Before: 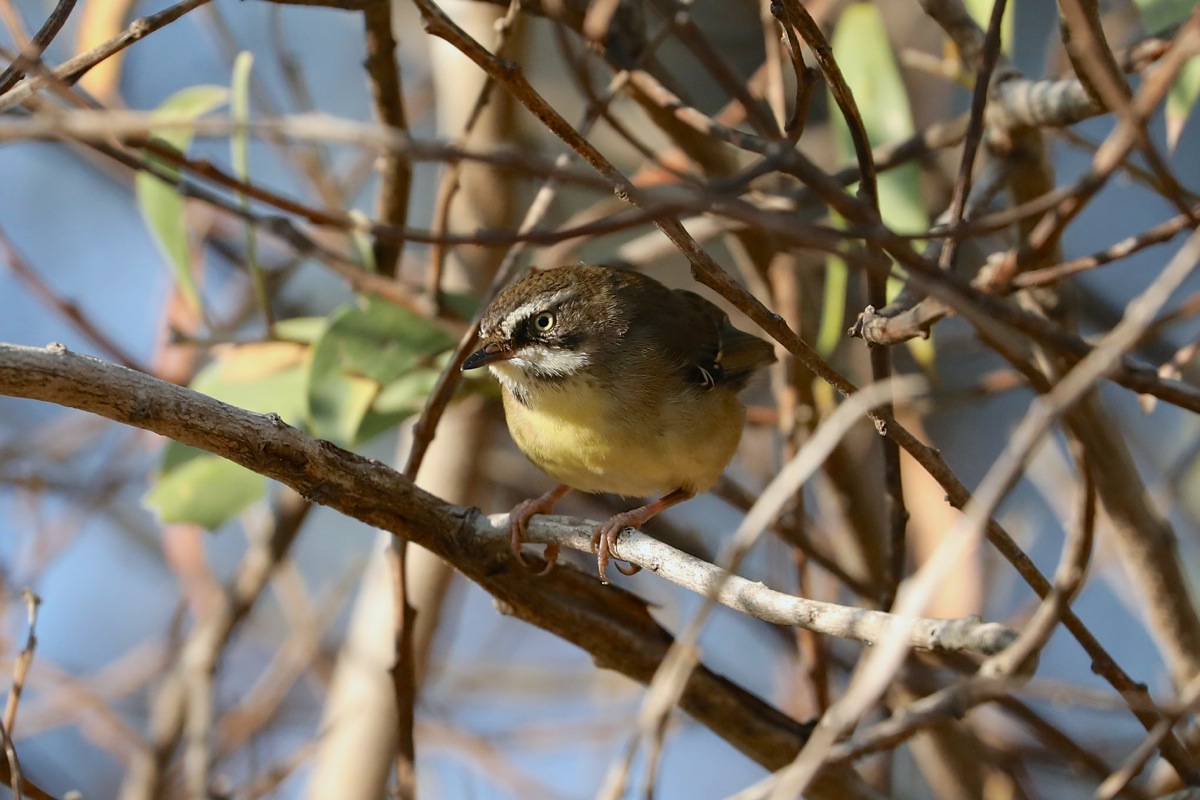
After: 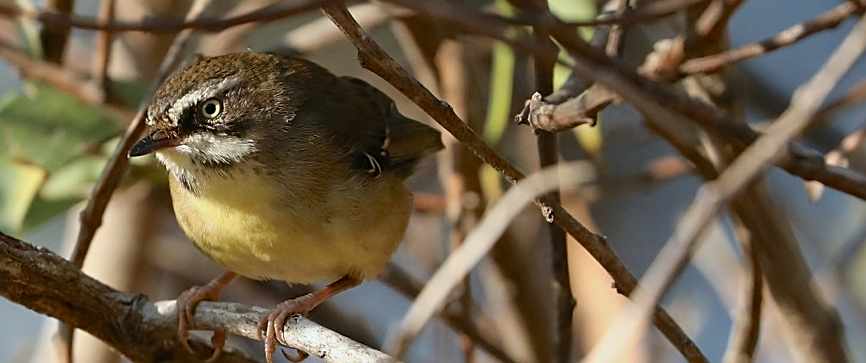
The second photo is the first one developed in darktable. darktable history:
crop and rotate: left 27.785%, top 26.761%, bottom 27.813%
sharpen: radius 2.125, amount 0.387, threshold 0.232
